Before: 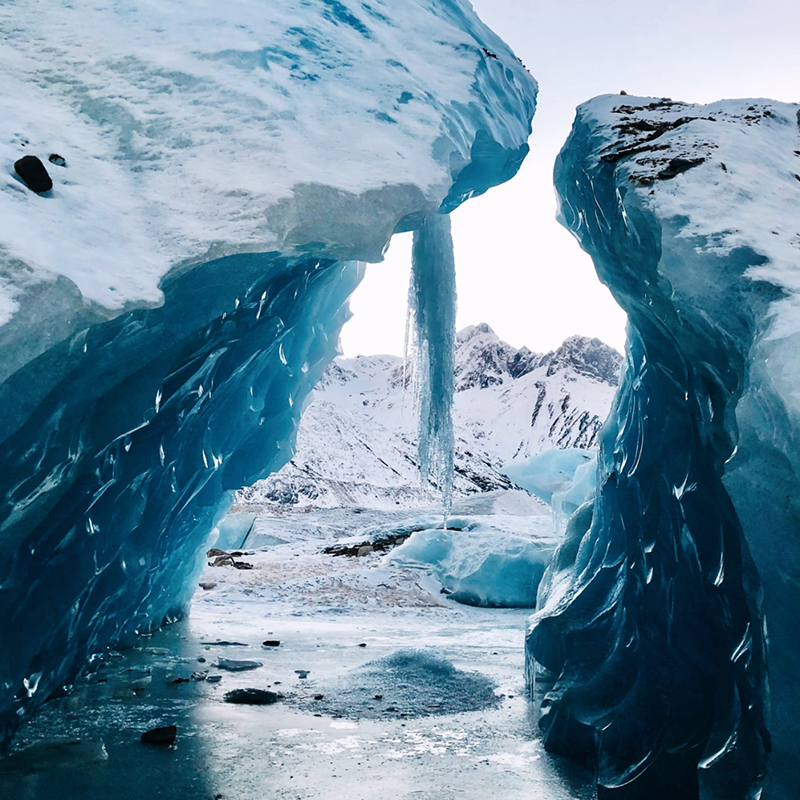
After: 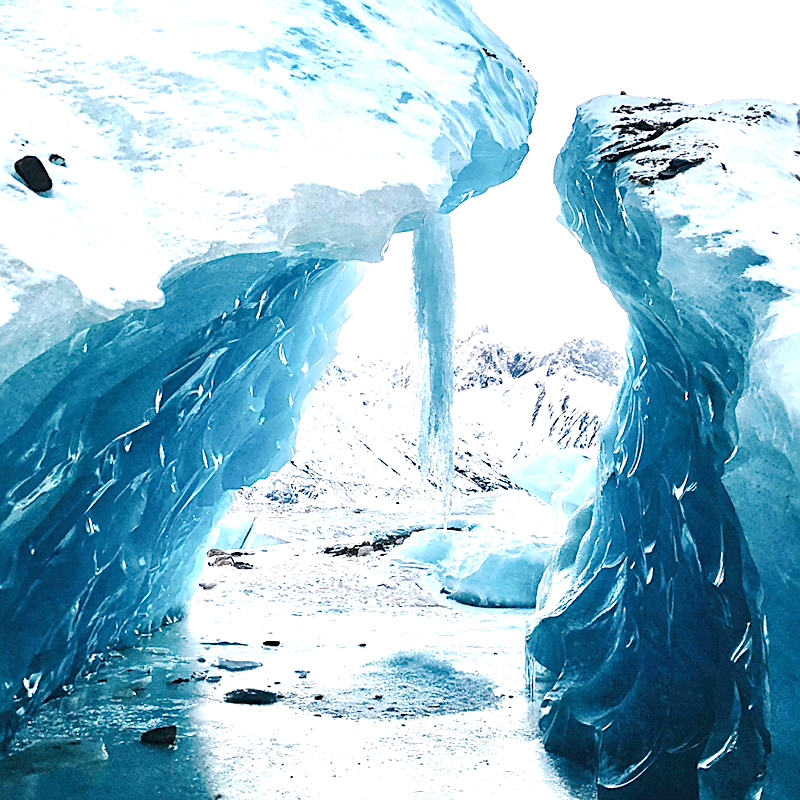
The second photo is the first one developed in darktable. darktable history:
base curve: curves: ch0 [(0, 0) (0.158, 0.273) (0.879, 0.895) (1, 1)], preserve colors none
exposure: black level correction 0, exposure 1.2 EV, compensate exposure bias true, compensate highlight preservation false
sharpen: on, module defaults
